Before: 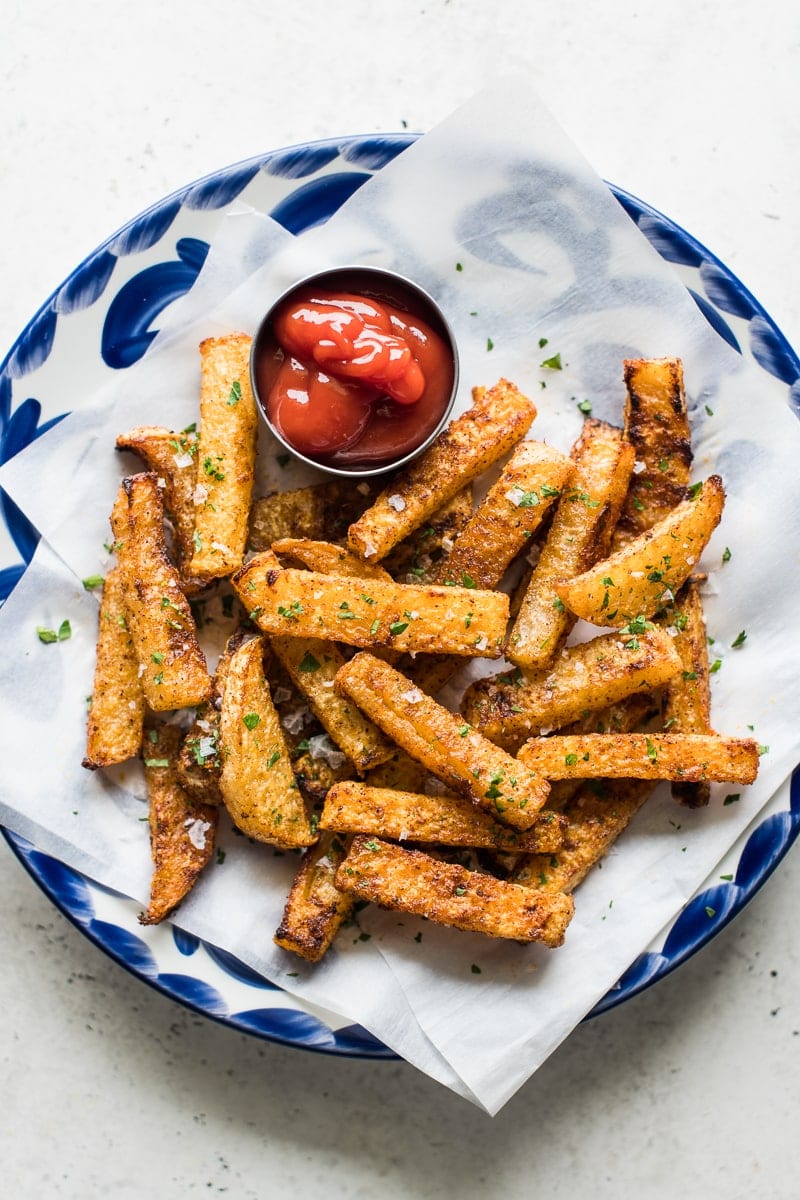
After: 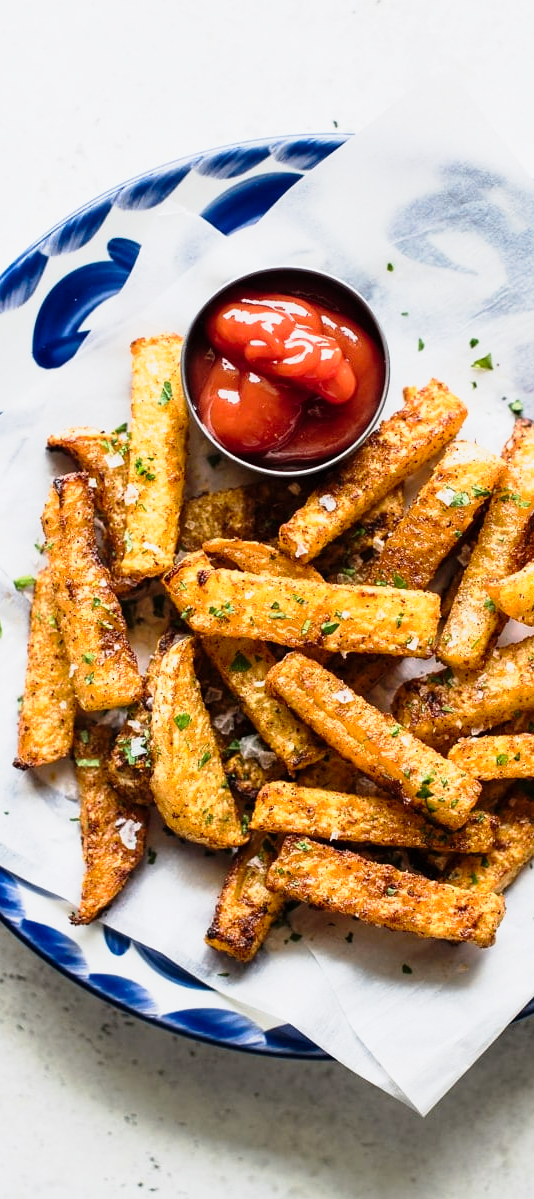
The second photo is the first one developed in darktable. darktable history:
crop and rotate: left 8.721%, right 24.408%
color correction: highlights a* 0.009, highlights b* -0.763
exposure: compensate highlight preservation false
tone curve: curves: ch0 [(0, 0) (0.105, 0.068) (0.195, 0.162) (0.283, 0.283) (0.384, 0.404) (0.485, 0.531) (0.638, 0.681) (0.795, 0.879) (1, 0.977)]; ch1 [(0, 0) (0.161, 0.092) (0.35, 0.33) (0.379, 0.401) (0.456, 0.469) (0.498, 0.503) (0.531, 0.537) (0.596, 0.621) (0.635, 0.671) (1, 1)]; ch2 [(0, 0) (0.371, 0.362) (0.437, 0.437) (0.483, 0.484) (0.53, 0.515) (0.56, 0.58) (0.622, 0.606) (1, 1)], preserve colors none
